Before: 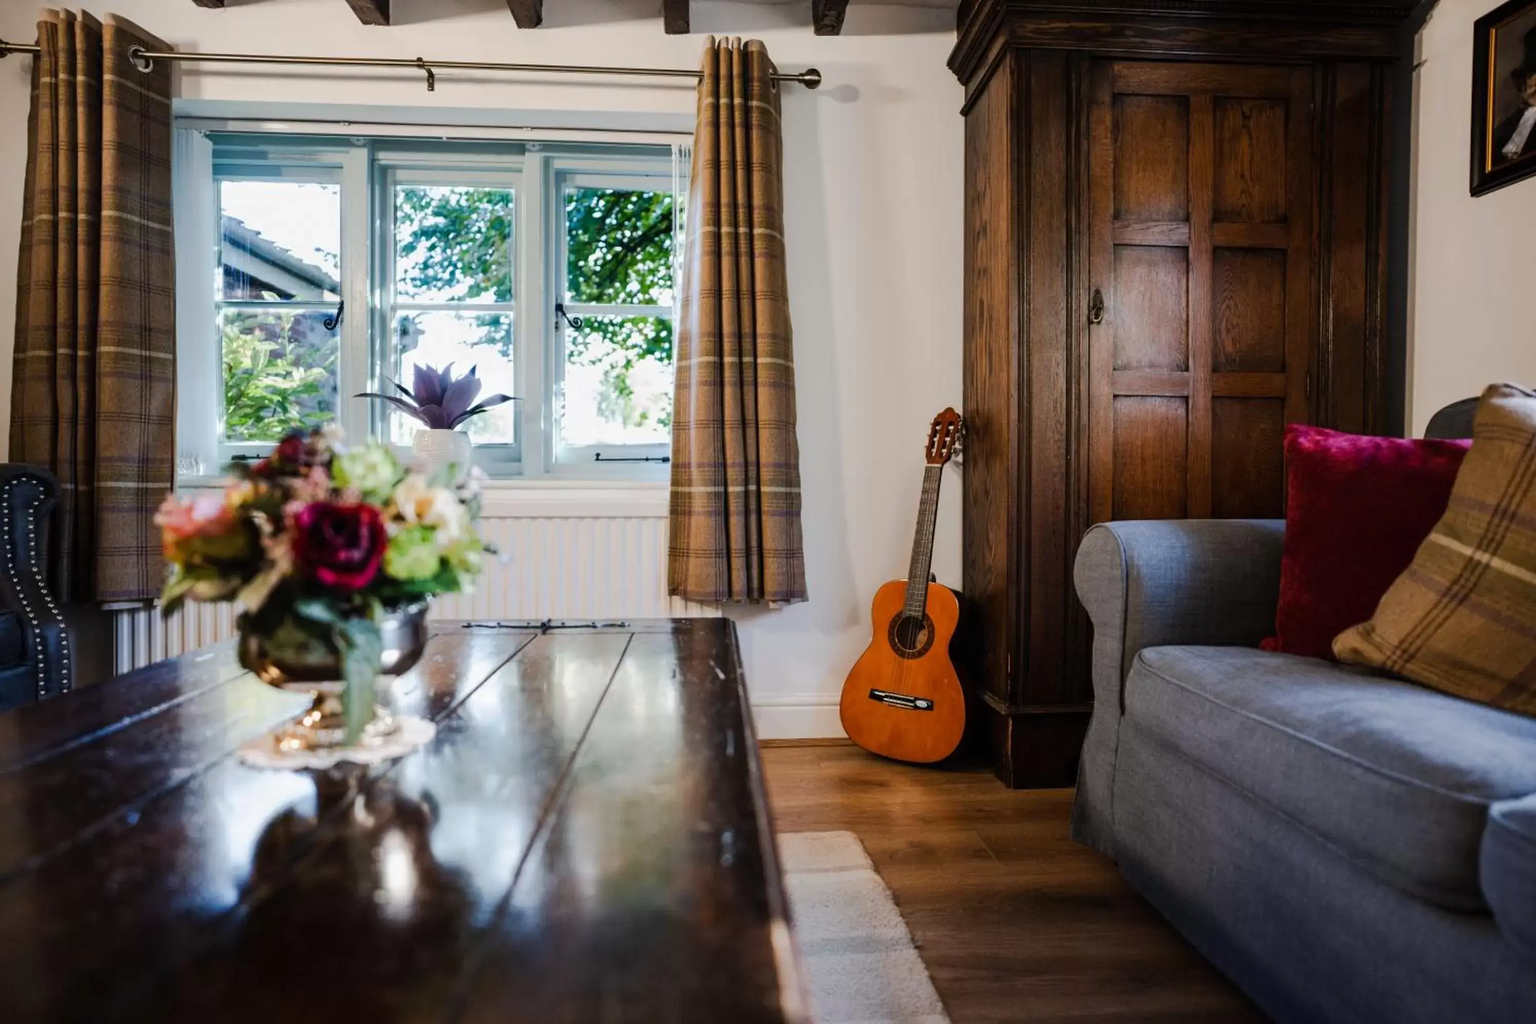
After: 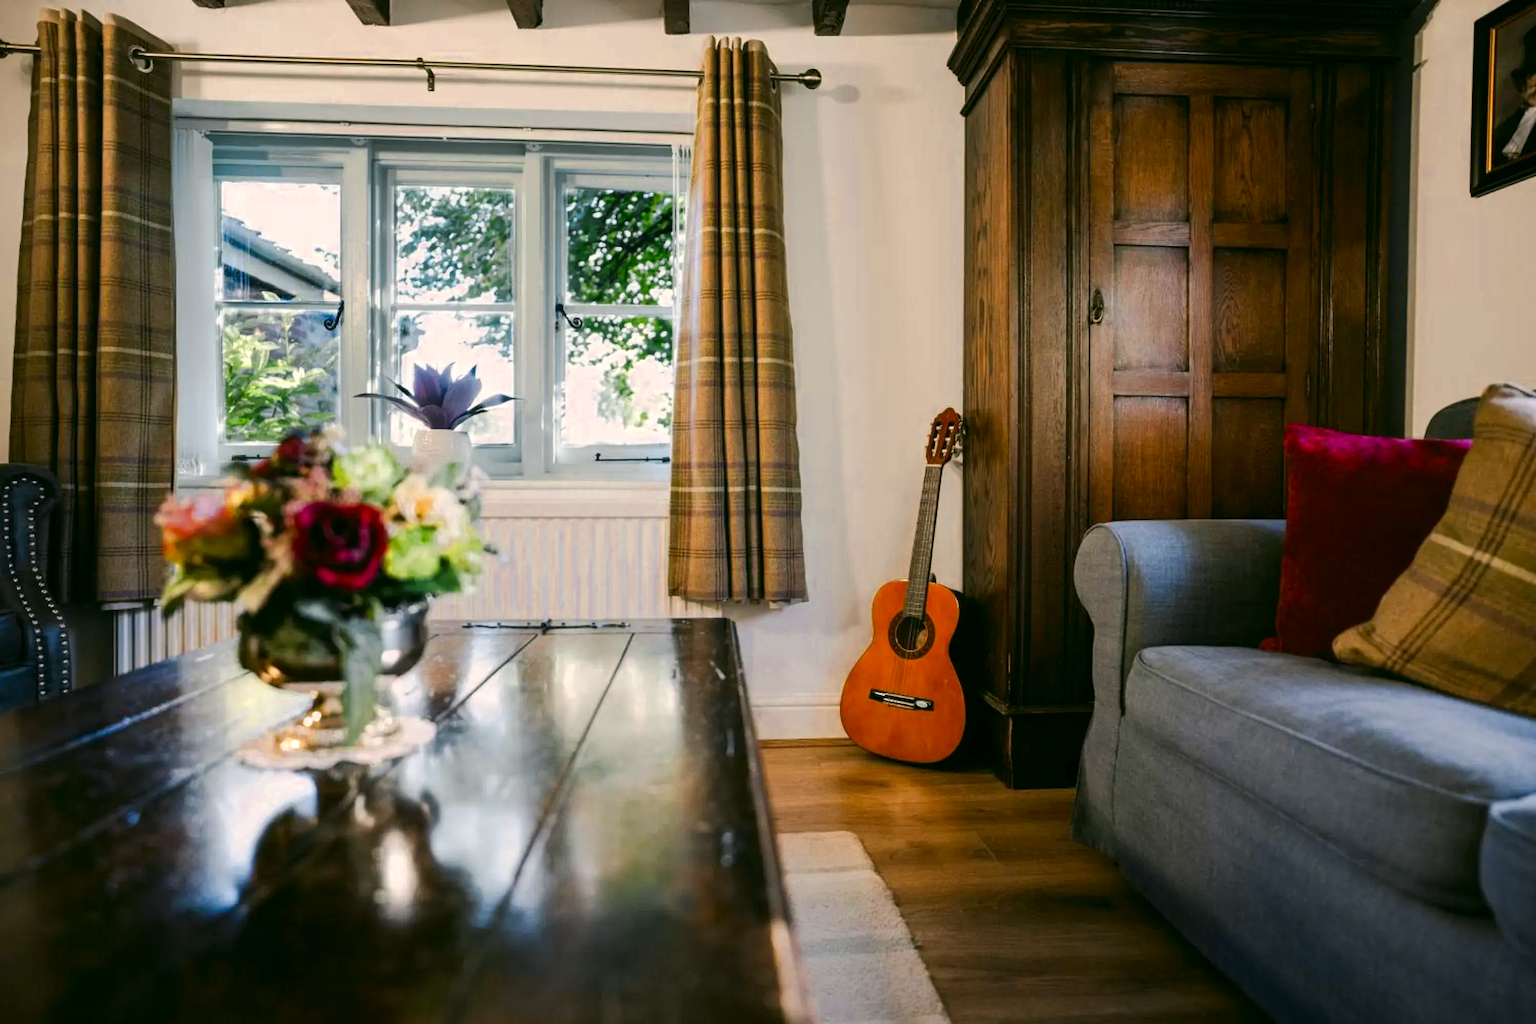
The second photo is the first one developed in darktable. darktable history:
color correction: highlights a* 4.47, highlights b* 4.96, shadows a* -7.83, shadows b* 4.99
color zones: curves: ch0 [(0.004, 0.305) (0.261, 0.623) (0.389, 0.399) (0.708, 0.571) (0.947, 0.34)]; ch1 [(0.025, 0.645) (0.229, 0.584) (0.326, 0.551) (0.484, 0.262) (0.757, 0.643)]
